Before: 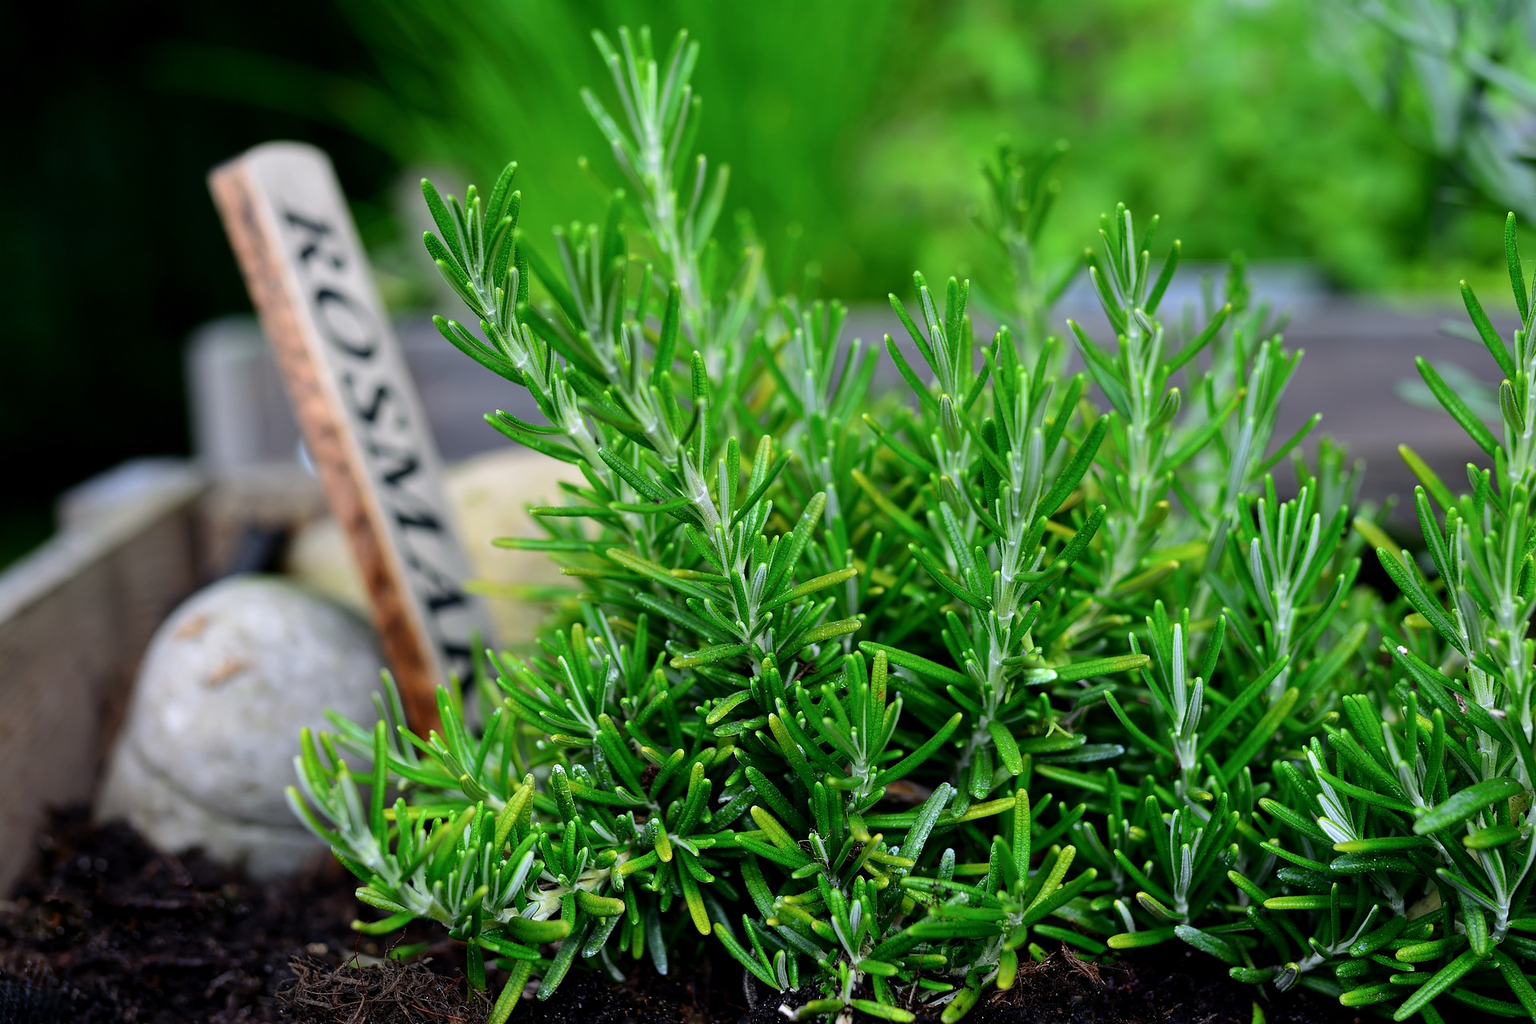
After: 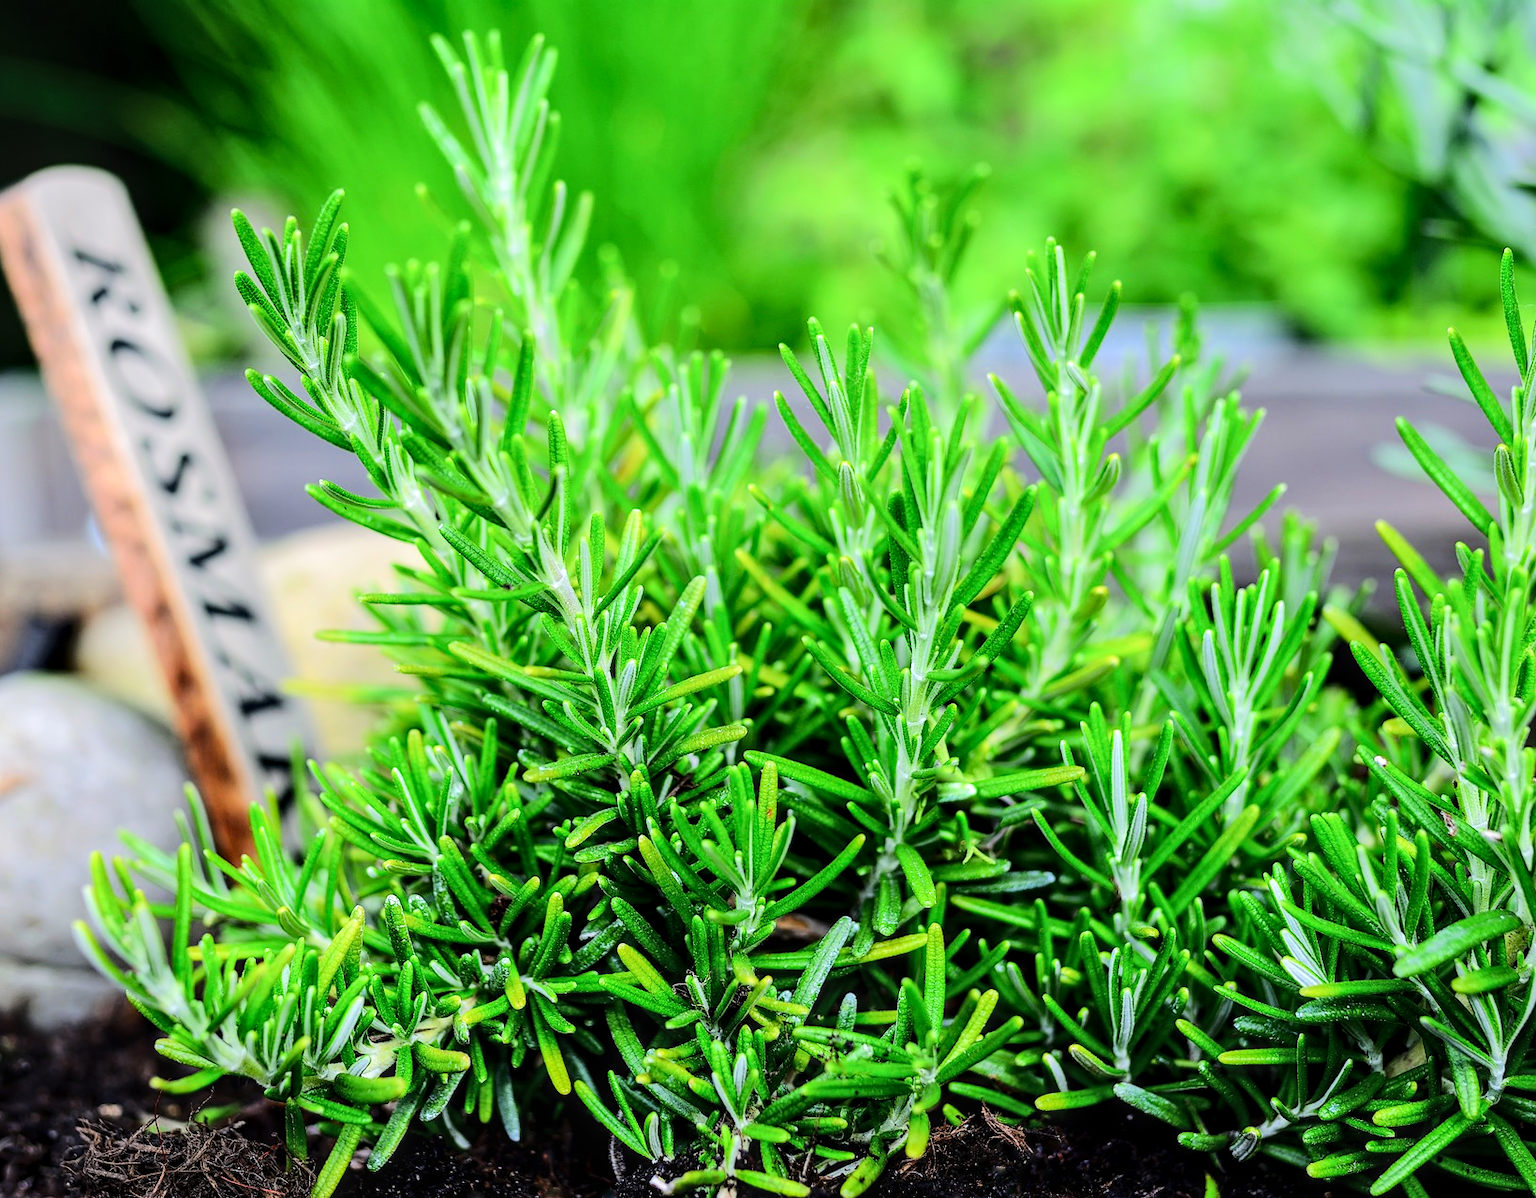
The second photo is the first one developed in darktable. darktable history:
crop and rotate: left 14.56%
local contrast: detail 130%
tone equalizer: -7 EV 0.152 EV, -6 EV 0.63 EV, -5 EV 1.19 EV, -4 EV 1.37 EV, -3 EV 1.12 EV, -2 EV 0.6 EV, -1 EV 0.154 EV, edges refinement/feathering 500, mask exposure compensation -1.57 EV, preserve details no
